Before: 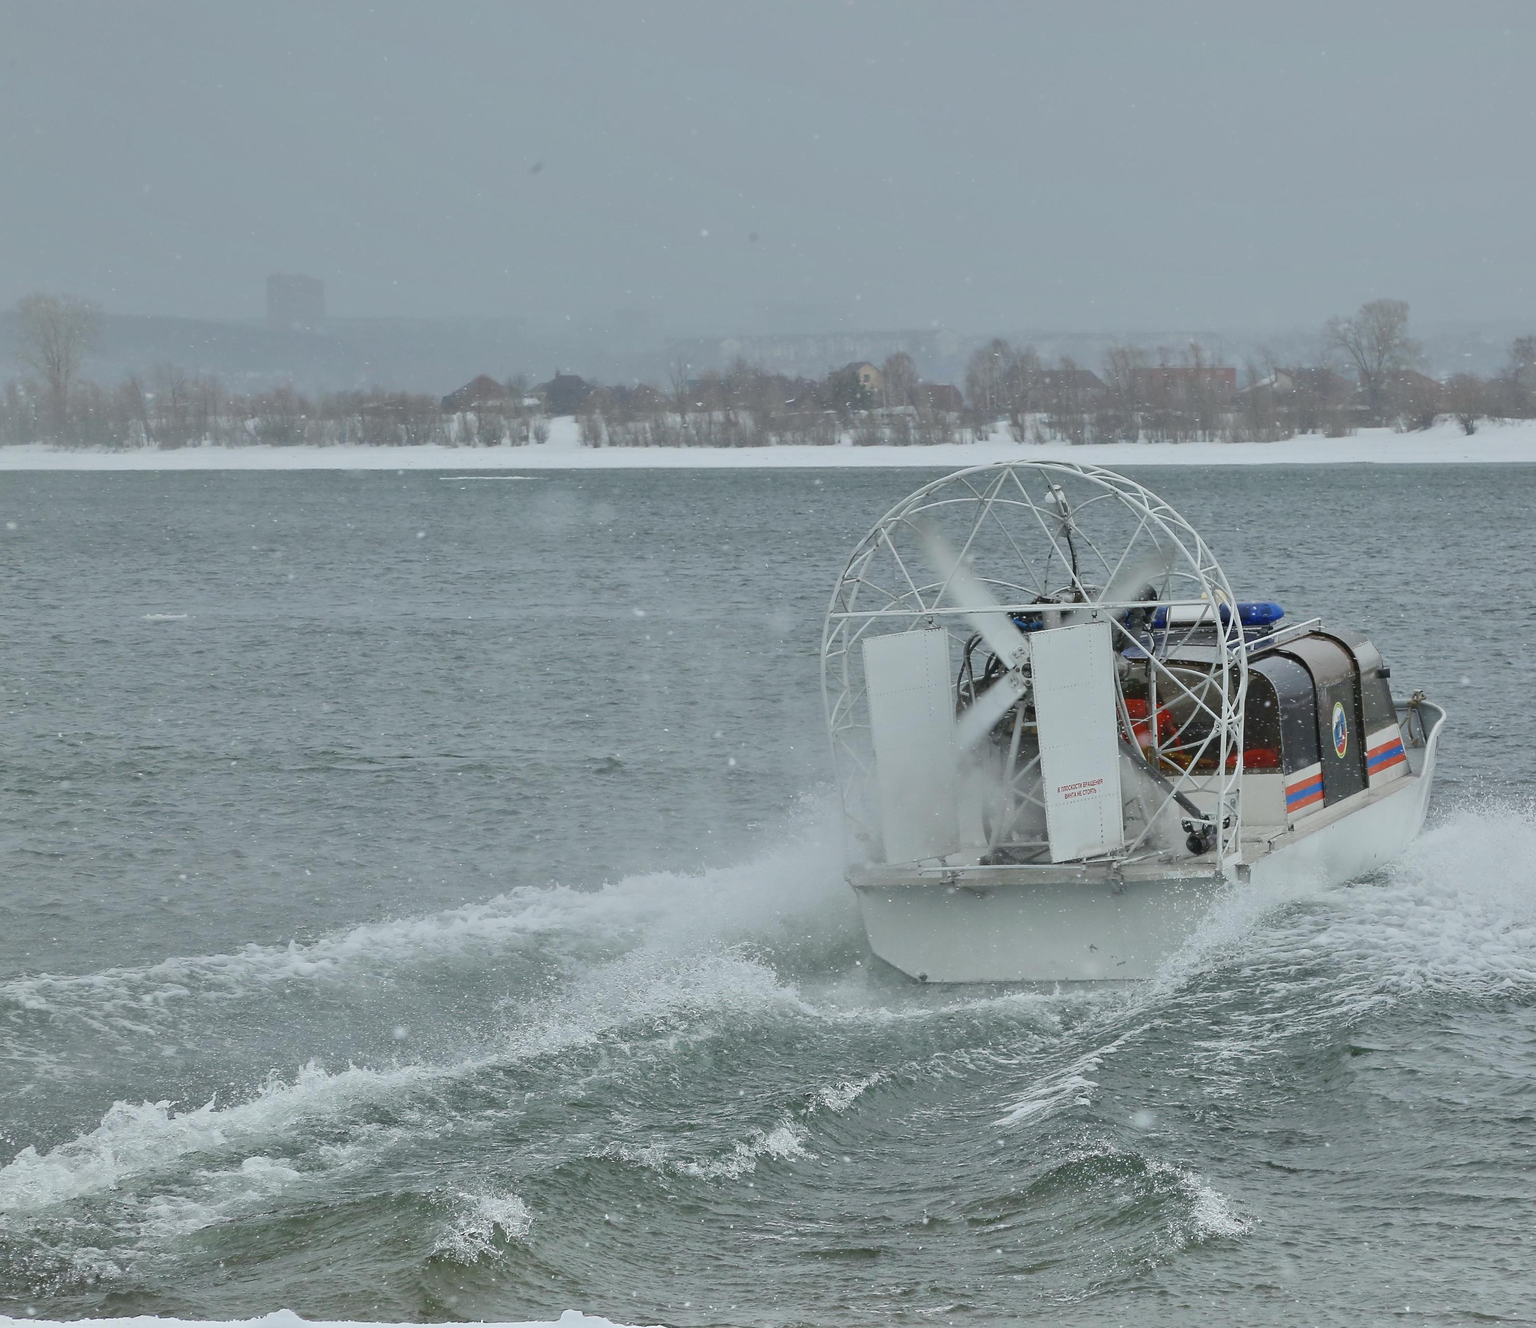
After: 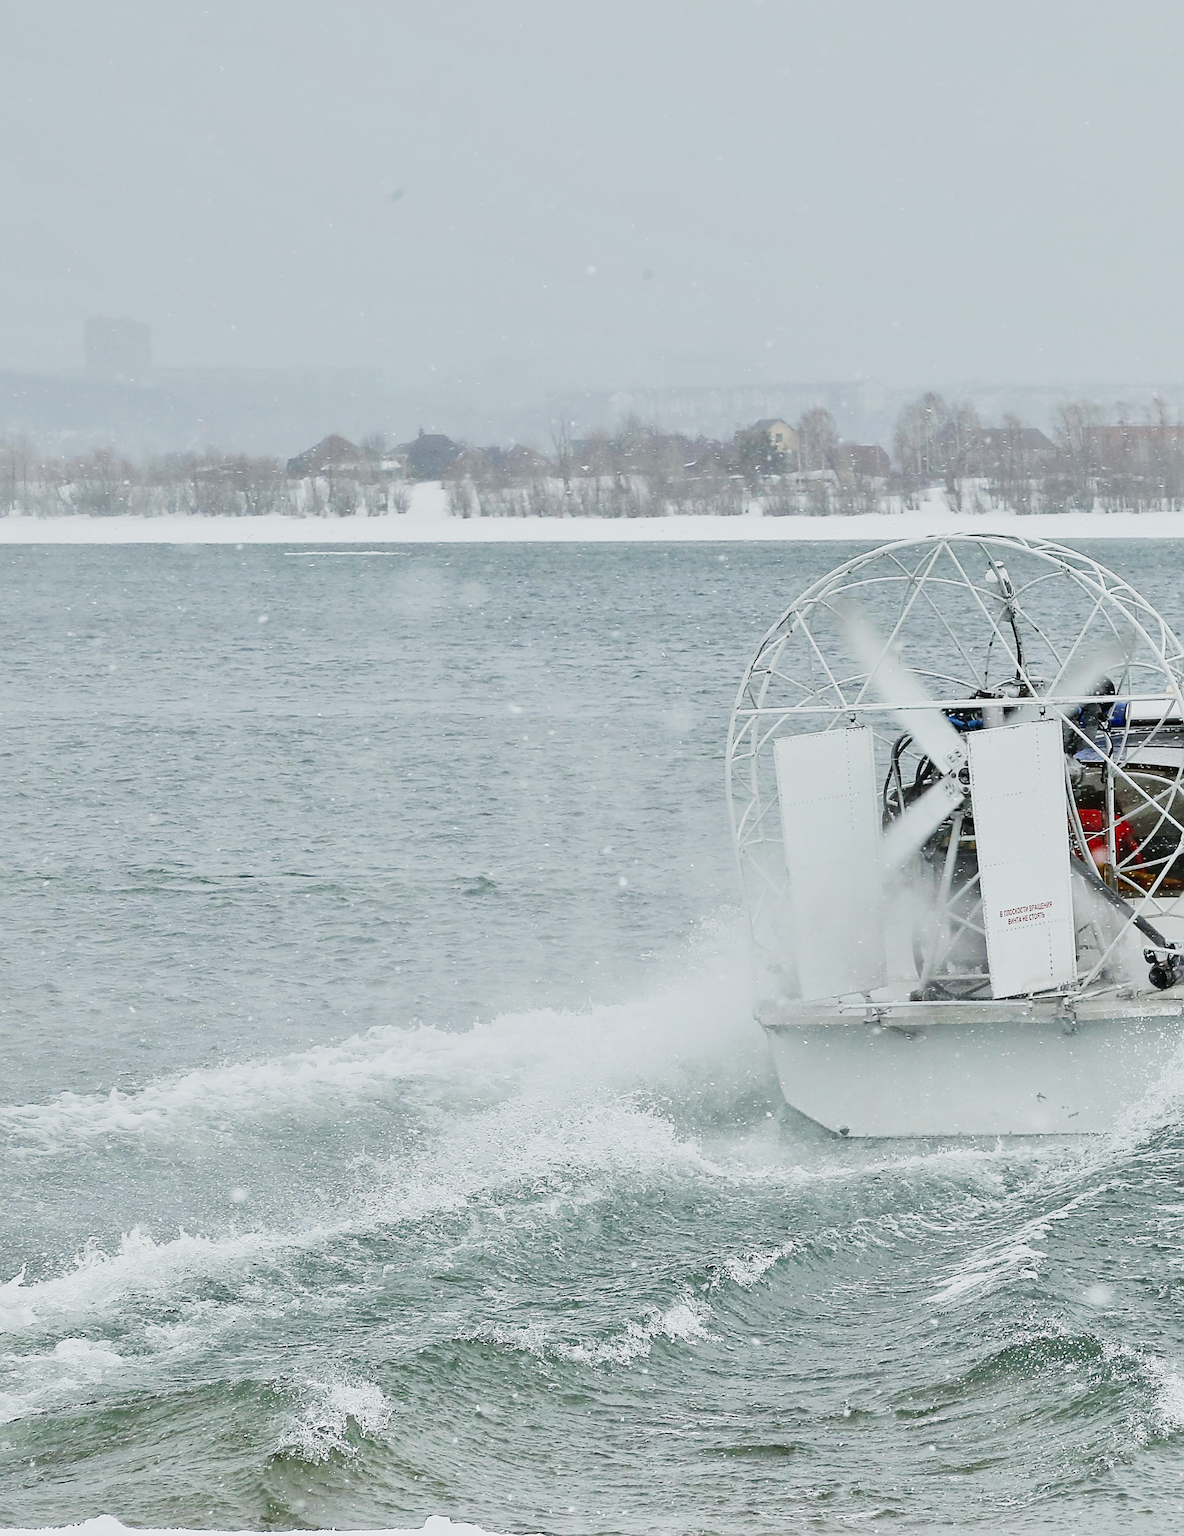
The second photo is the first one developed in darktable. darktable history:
crop and rotate: left 12.648%, right 20.685%
sigmoid: contrast 1.7, skew -0.2, preserve hue 0%, red attenuation 0.1, red rotation 0.035, green attenuation 0.1, green rotation -0.017, blue attenuation 0.15, blue rotation -0.052, base primaries Rec2020
exposure: black level correction 0, exposure 0.7 EV, compensate exposure bias true, compensate highlight preservation false
sharpen: on, module defaults
